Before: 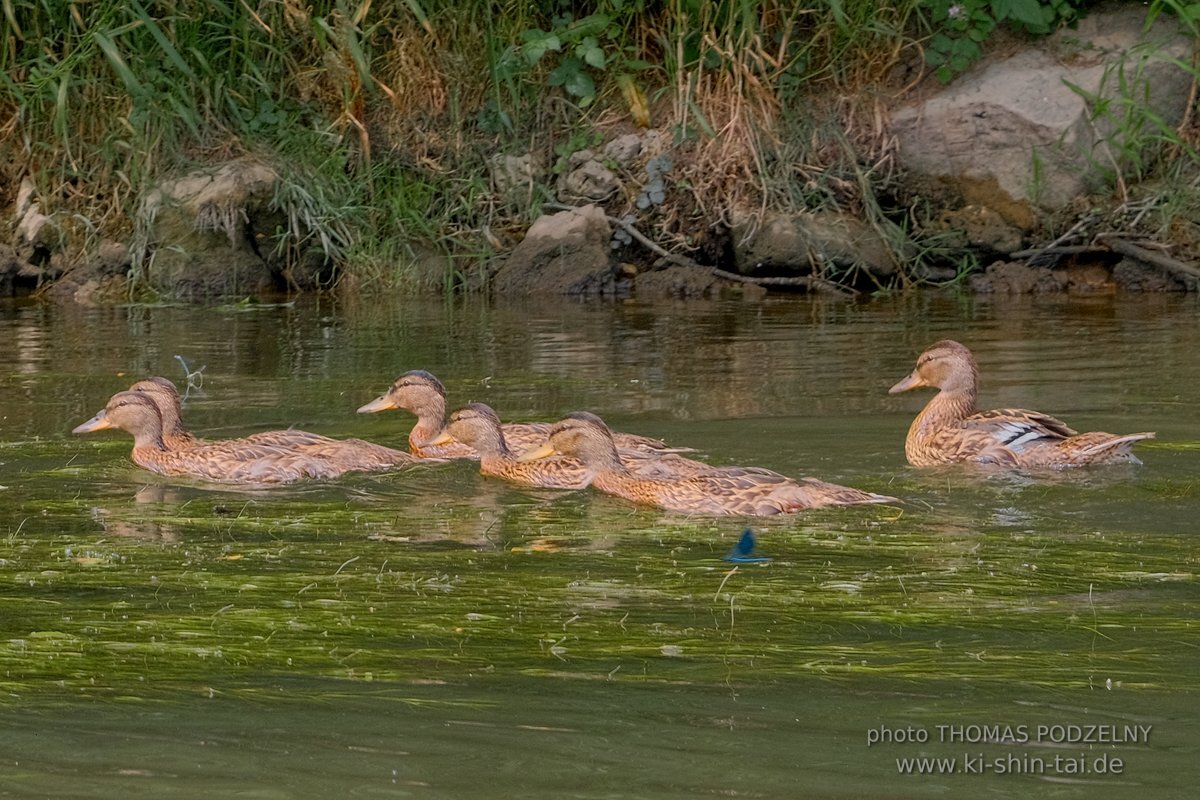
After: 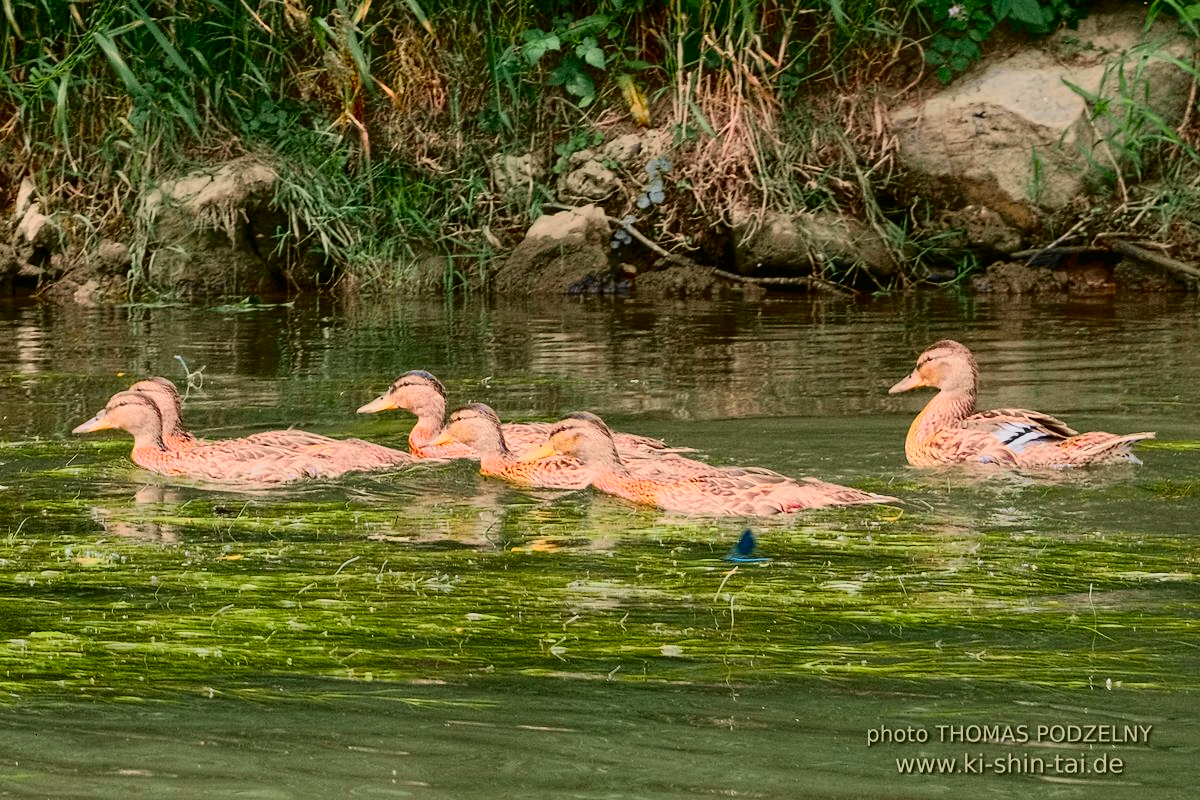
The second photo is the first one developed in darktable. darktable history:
tone curve: curves: ch0 [(0, 0.006) (0.184, 0.117) (0.405, 0.46) (0.456, 0.528) (0.634, 0.728) (0.877, 0.89) (0.984, 0.935)]; ch1 [(0, 0) (0.443, 0.43) (0.492, 0.489) (0.566, 0.579) (0.595, 0.625) (0.608, 0.667) (0.65, 0.729) (1, 1)]; ch2 [(0, 0) (0.33, 0.301) (0.421, 0.443) (0.447, 0.489) (0.492, 0.498) (0.537, 0.583) (0.586, 0.591) (0.663, 0.686) (1, 1)], color space Lab, independent channels, preserve colors none
contrast brightness saturation: contrast 0.23, brightness 0.1, saturation 0.29
